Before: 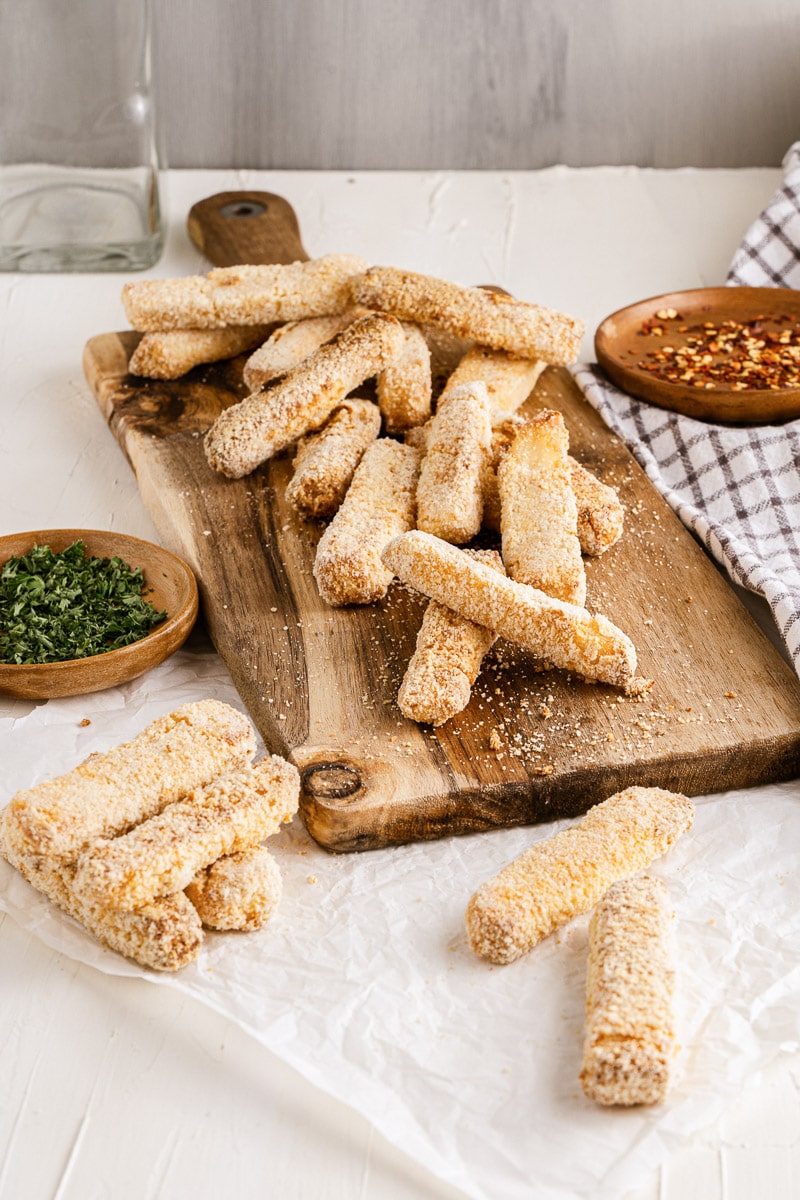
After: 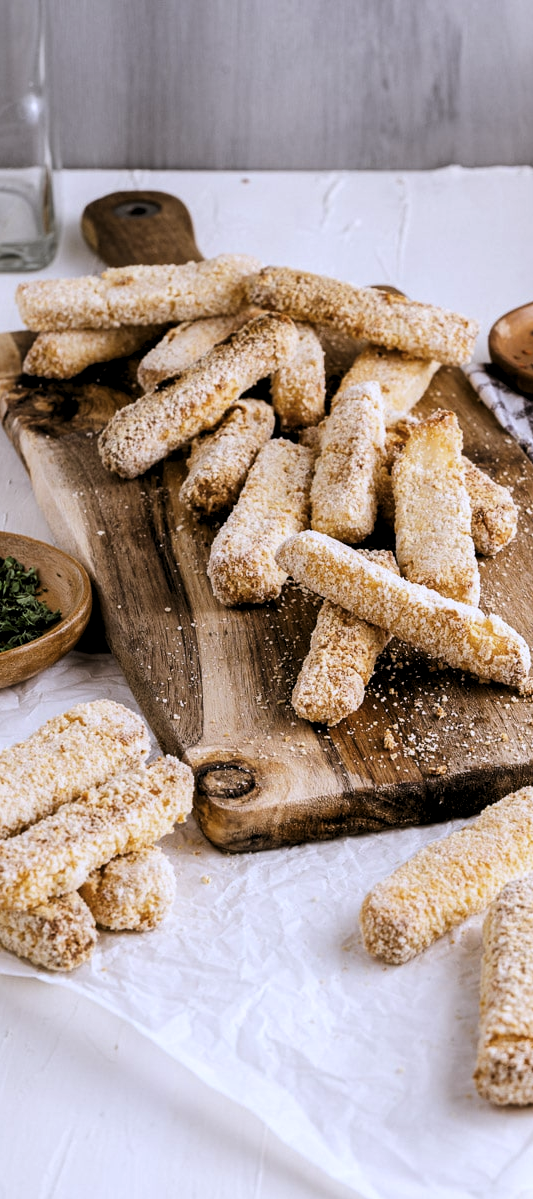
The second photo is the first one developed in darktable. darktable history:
white balance: red 0.967, blue 1.119, emerald 0.756
levels: levels [0.116, 0.574, 1]
crop and rotate: left 13.409%, right 19.924%
